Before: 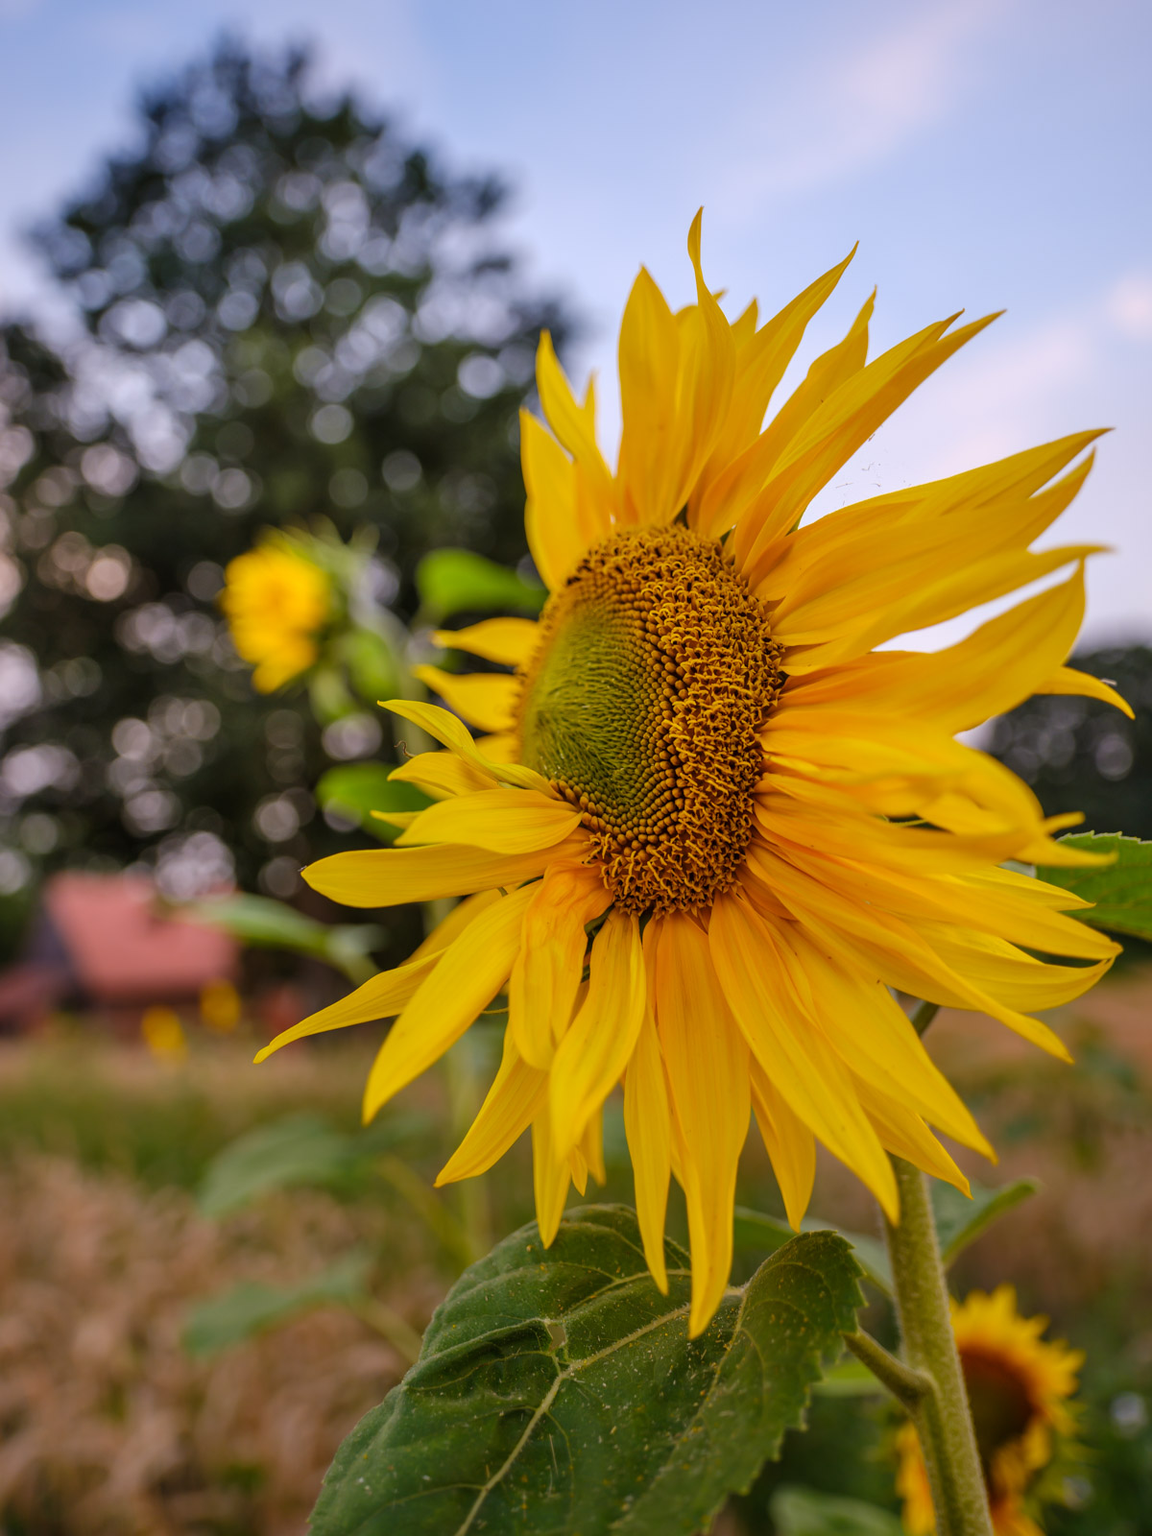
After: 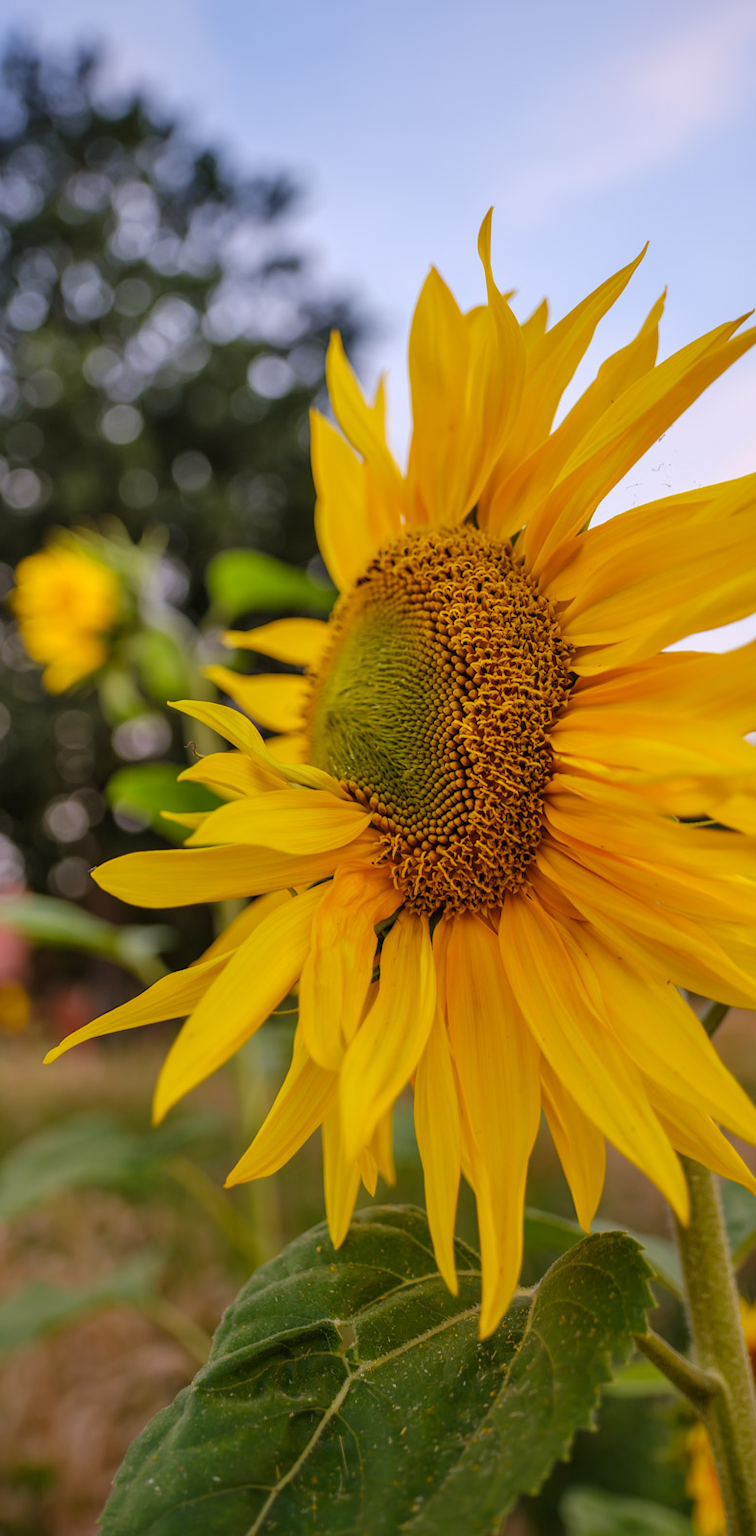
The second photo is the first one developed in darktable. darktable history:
crop and rotate: left 18.294%, right 15.974%
